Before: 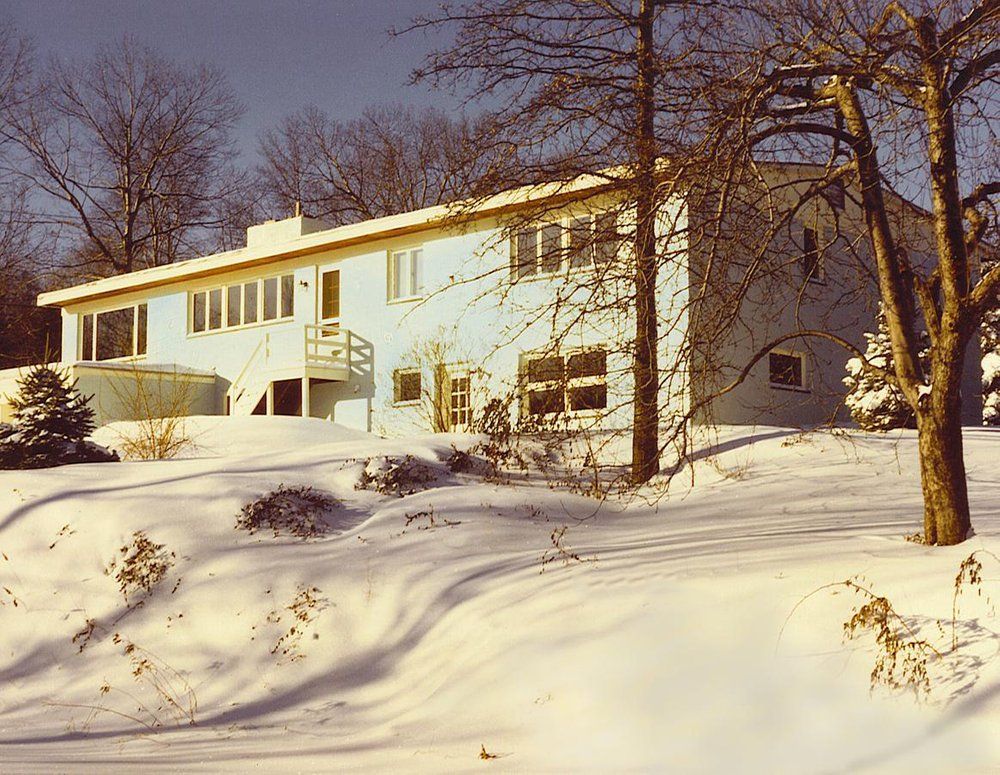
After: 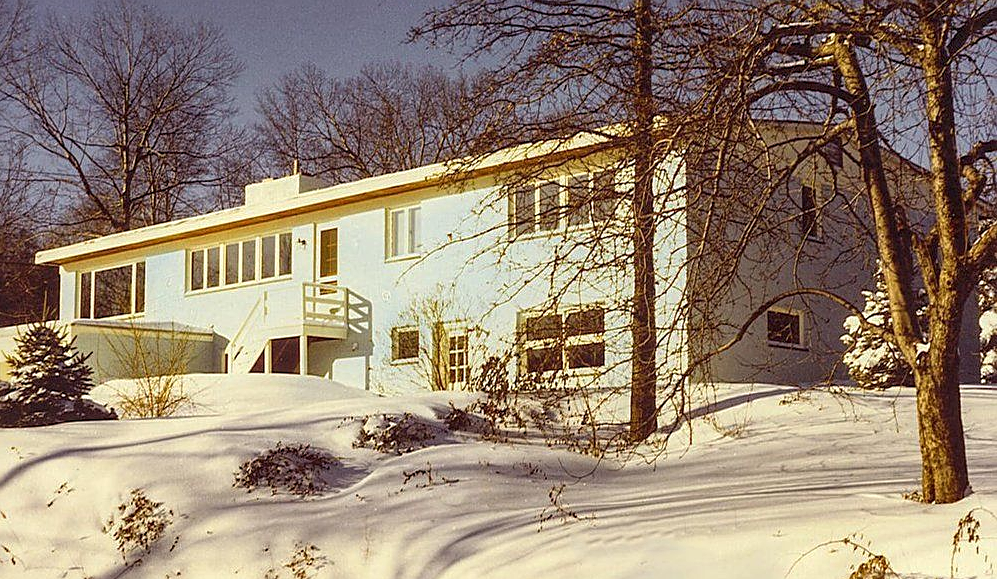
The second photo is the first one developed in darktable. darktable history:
crop: left 0.259%, top 5.524%, bottom 19.735%
sharpen: on, module defaults
local contrast: on, module defaults
